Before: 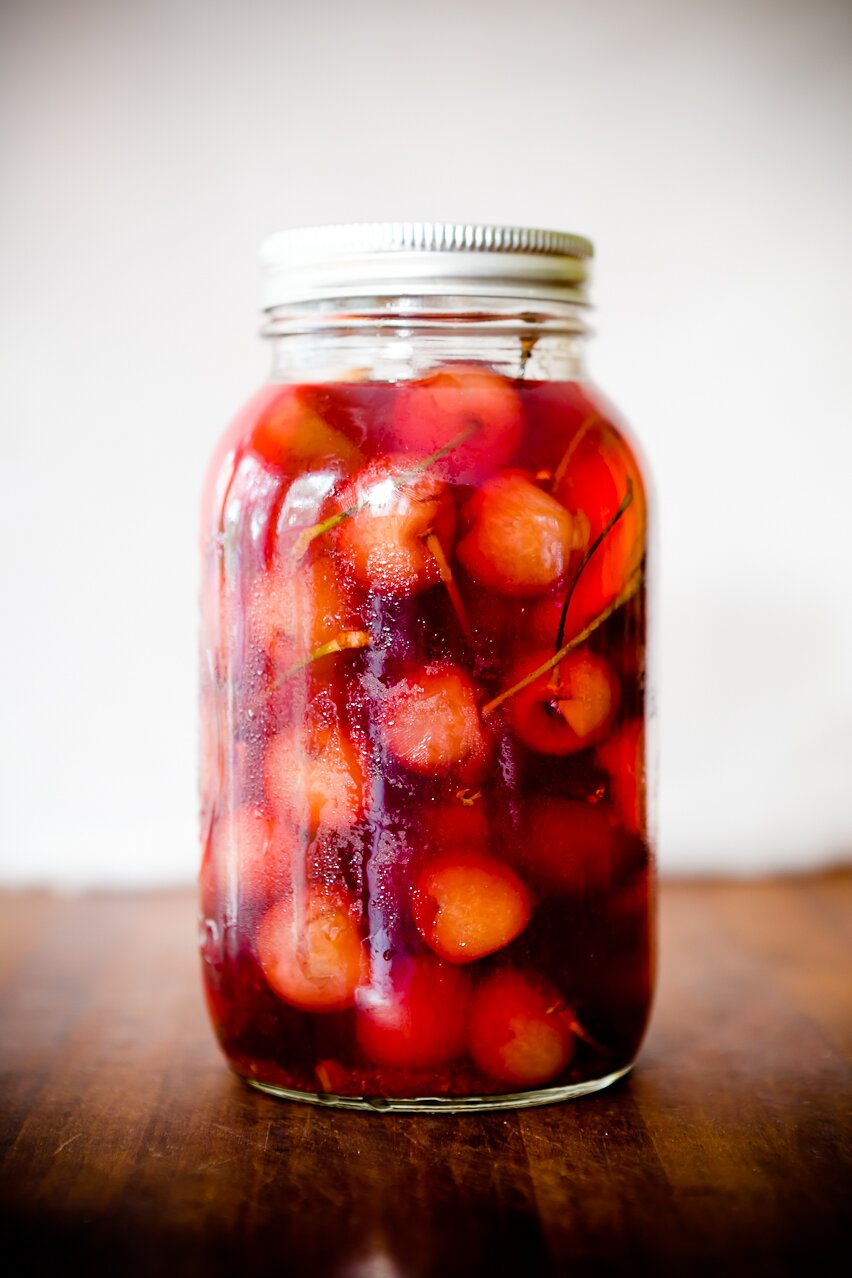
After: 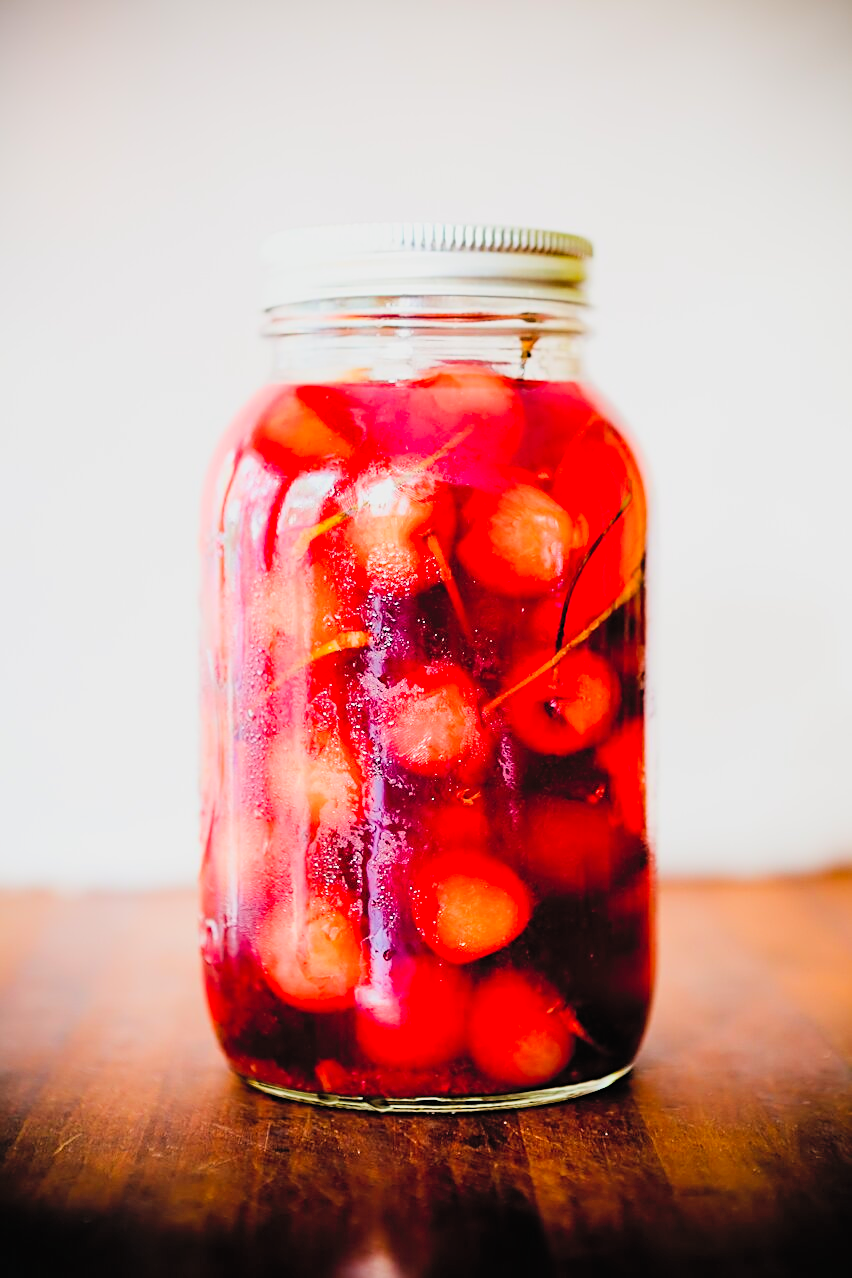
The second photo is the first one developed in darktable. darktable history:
exposure: black level correction -0.002, exposure 0.545 EV, compensate highlight preservation false
sharpen: on, module defaults
contrast brightness saturation: contrast 0.065, brightness 0.171, saturation 0.412
filmic rgb: black relative exposure -7.65 EV, white relative exposure 4.56 EV, threshold 3.02 EV, hardness 3.61, enable highlight reconstruction true
